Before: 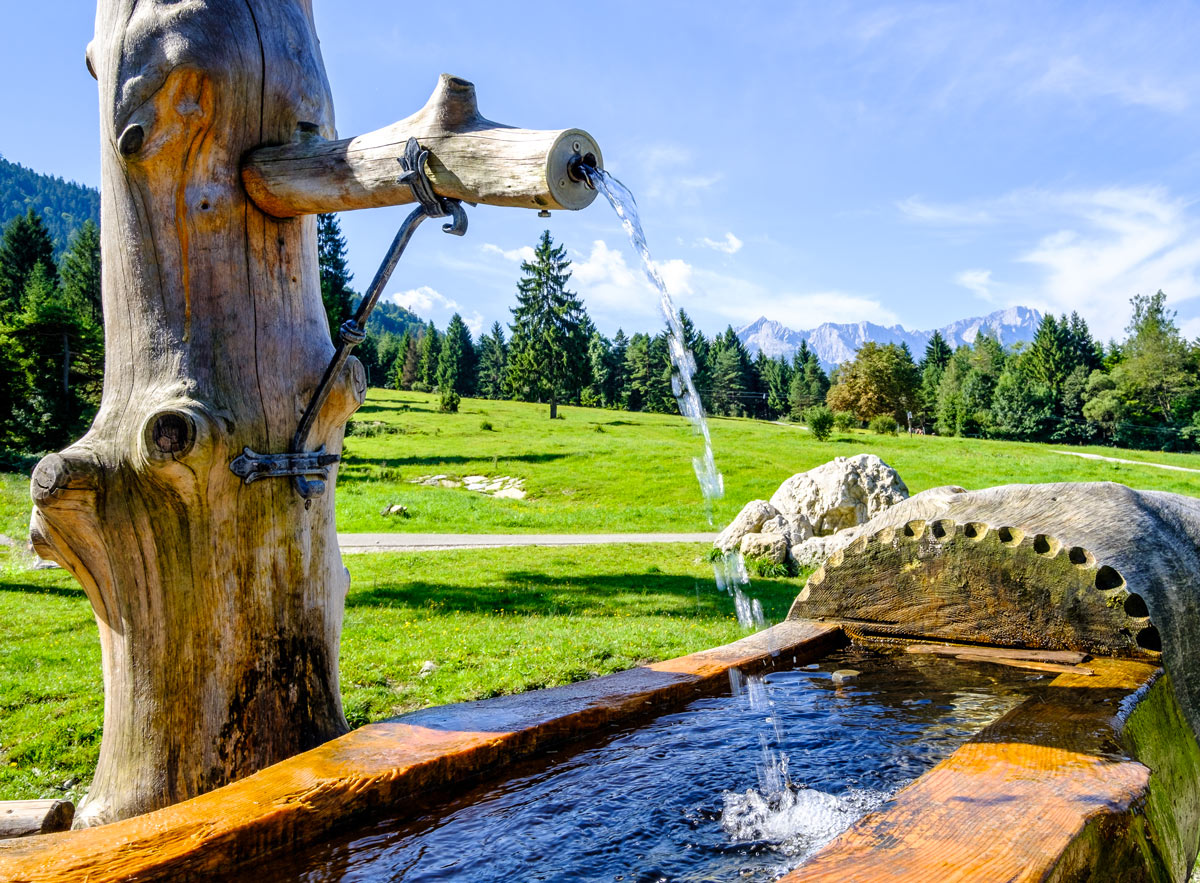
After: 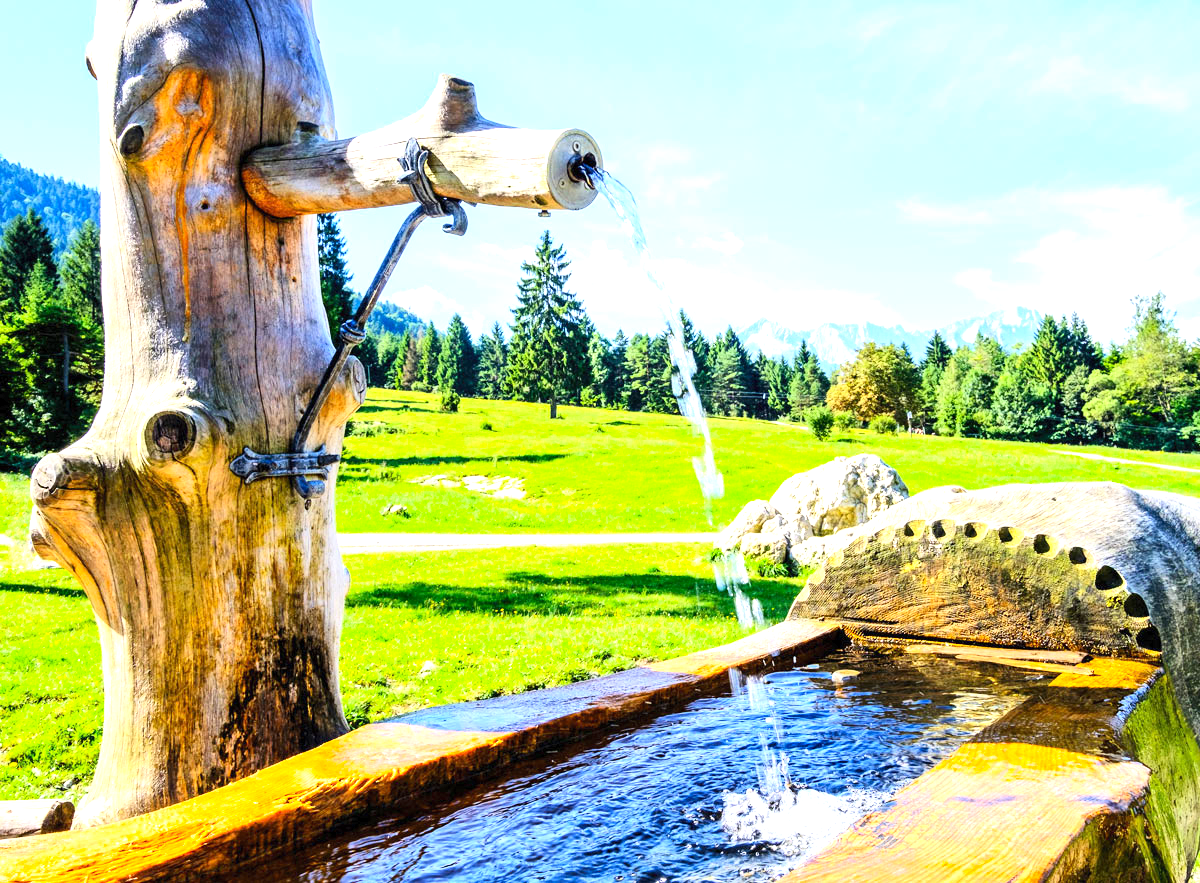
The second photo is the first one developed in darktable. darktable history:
contrast brightness saturation: contrast 0.2, brightness 0.15, saturation 0.14
exposure: exposure 1.15 EV, compensate highlight preservation false
